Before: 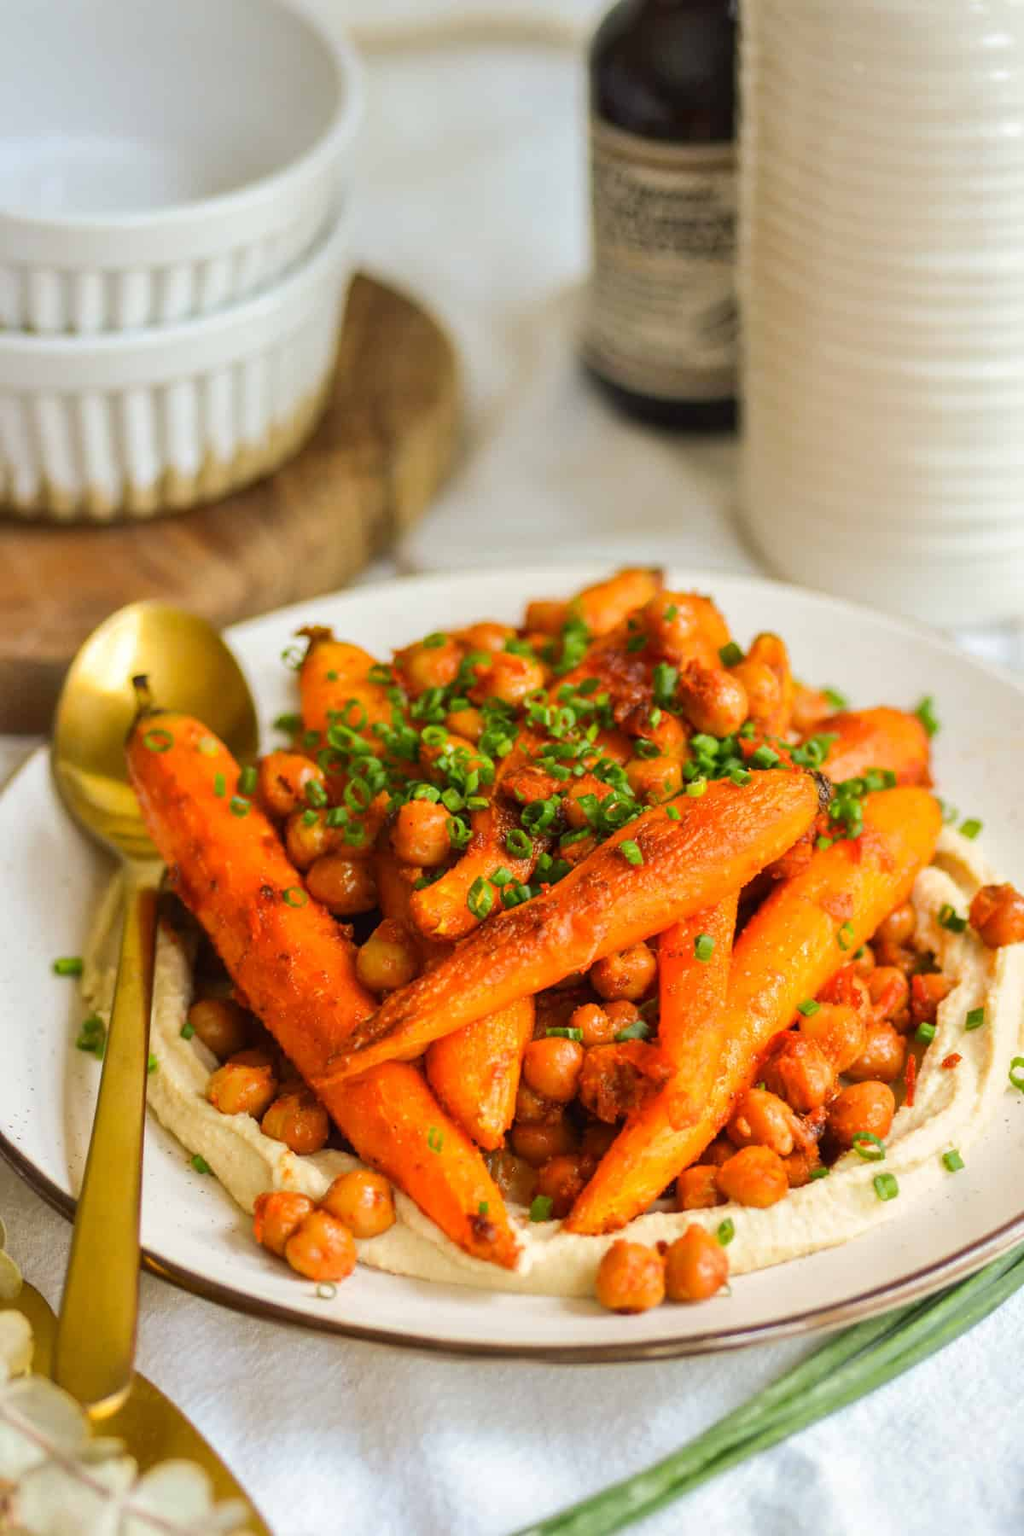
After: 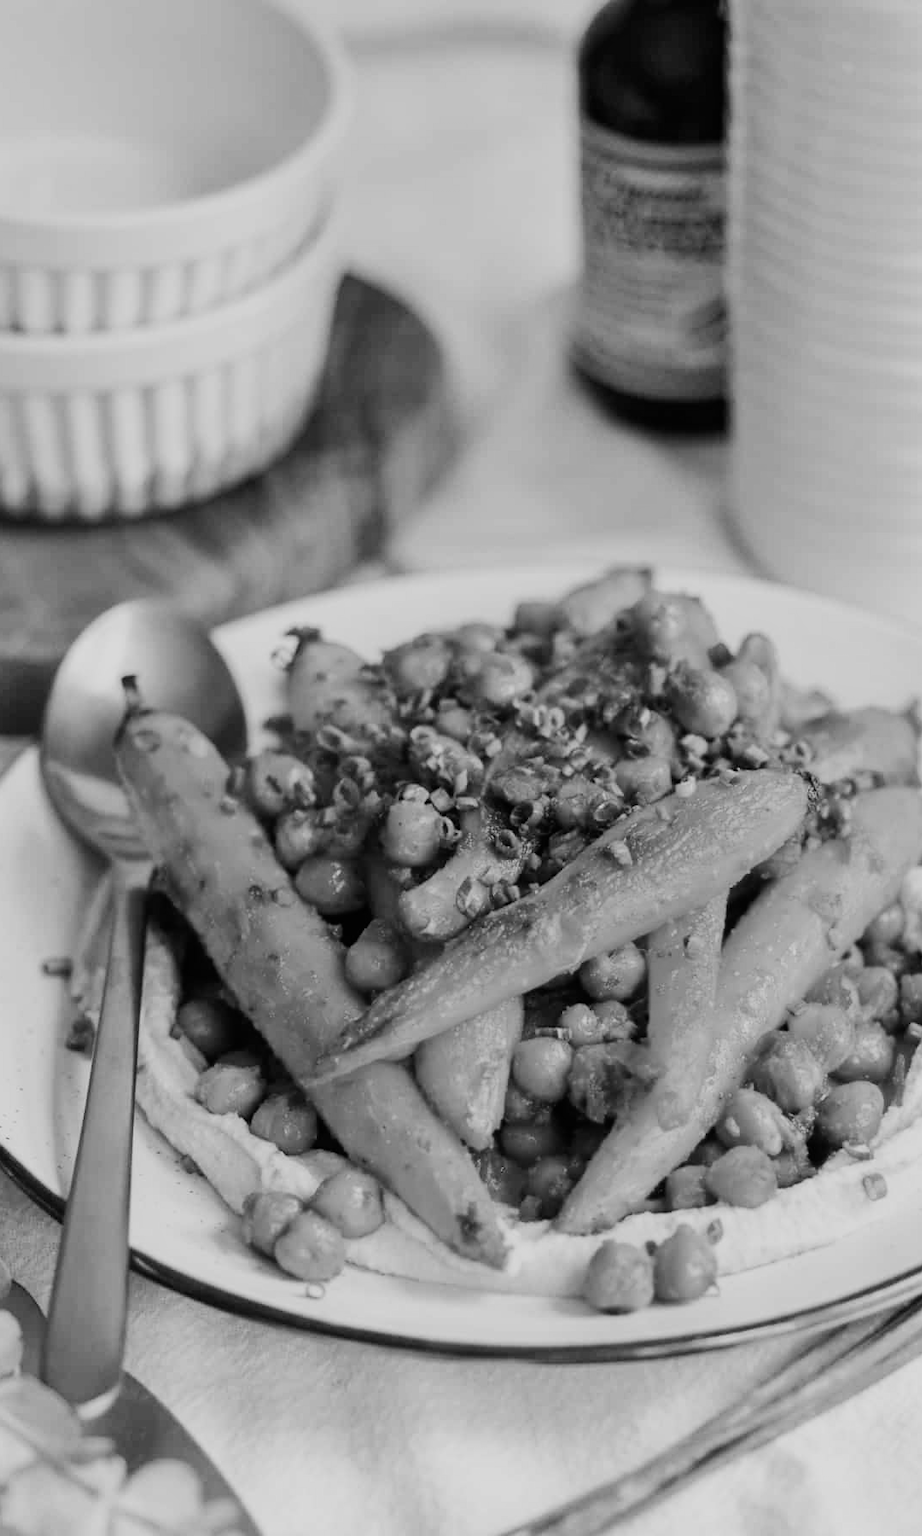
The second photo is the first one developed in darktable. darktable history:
white balance: red 0.967, blue 1.119, emerald 0.756
haze removal: compatibility mode true, adaptive false
monochrome: on, module defaults
sigmoid: skew -0.2, preserve hue 0%, red attenuation 0.1, red rotation 0.035, green attenuation 0.1, green rotation -0.017, blue attenuation 0.15, blue rotation -0.052, base primaries Rec2020
crop and rotate: left 1.088%, right 8.807%
